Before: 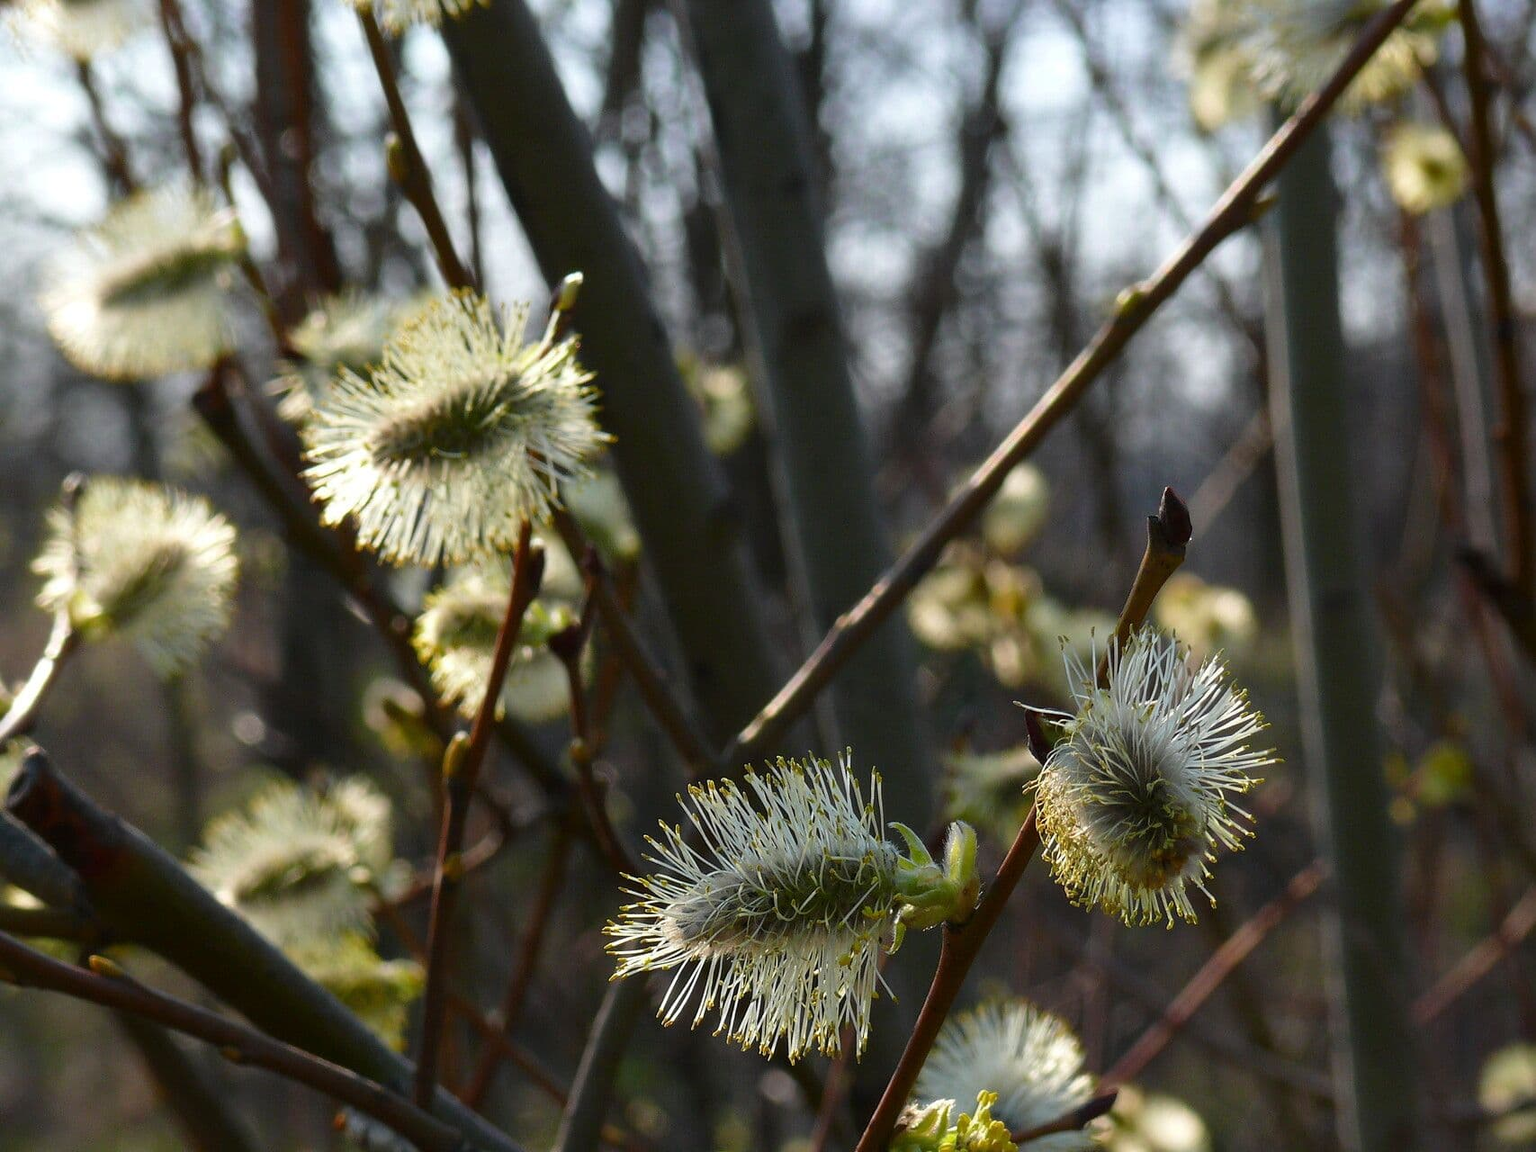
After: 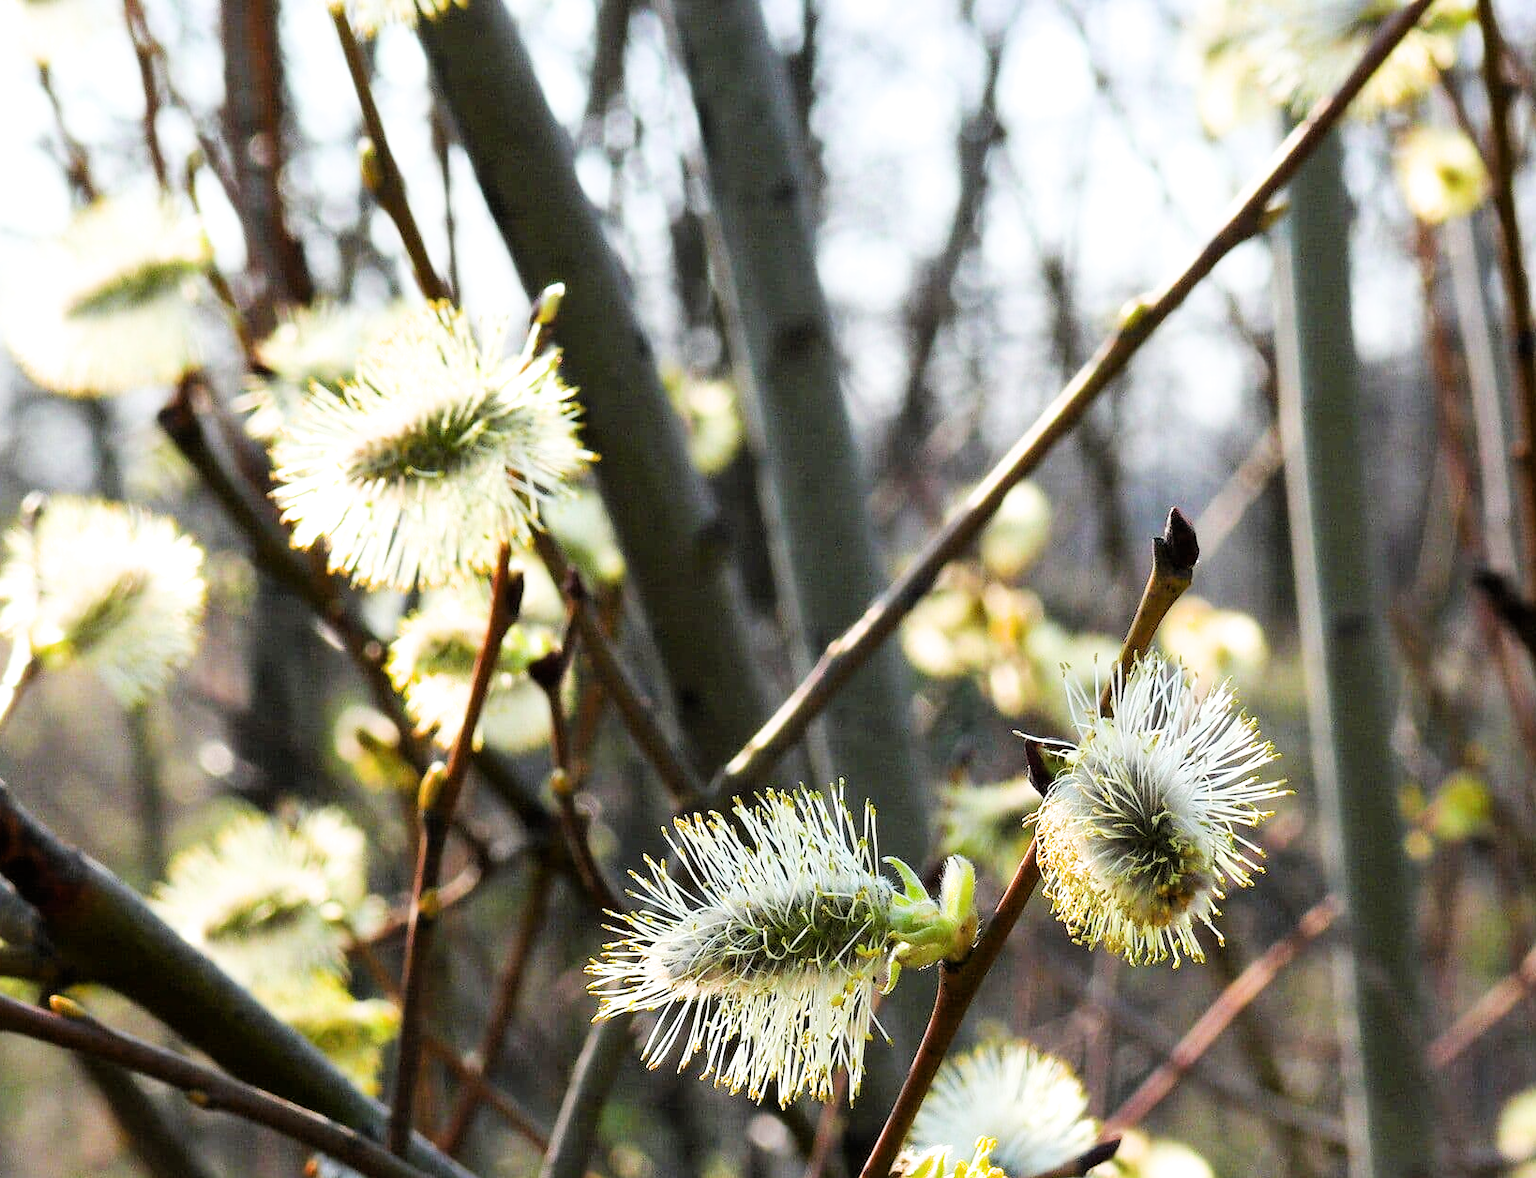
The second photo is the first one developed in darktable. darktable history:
filmic rgb: black relative exposure -5.08 EV, white relative exposure 3.97 EV, hardness 2.88, contrast 1.297, highlights saturation mix -31.23%
crop and rotate: left 2.709%, right 1.319%, bottom 1.778%
exposure: exposure 2.02 EV, compensate exposure bias true, compensate highlight preservation false
